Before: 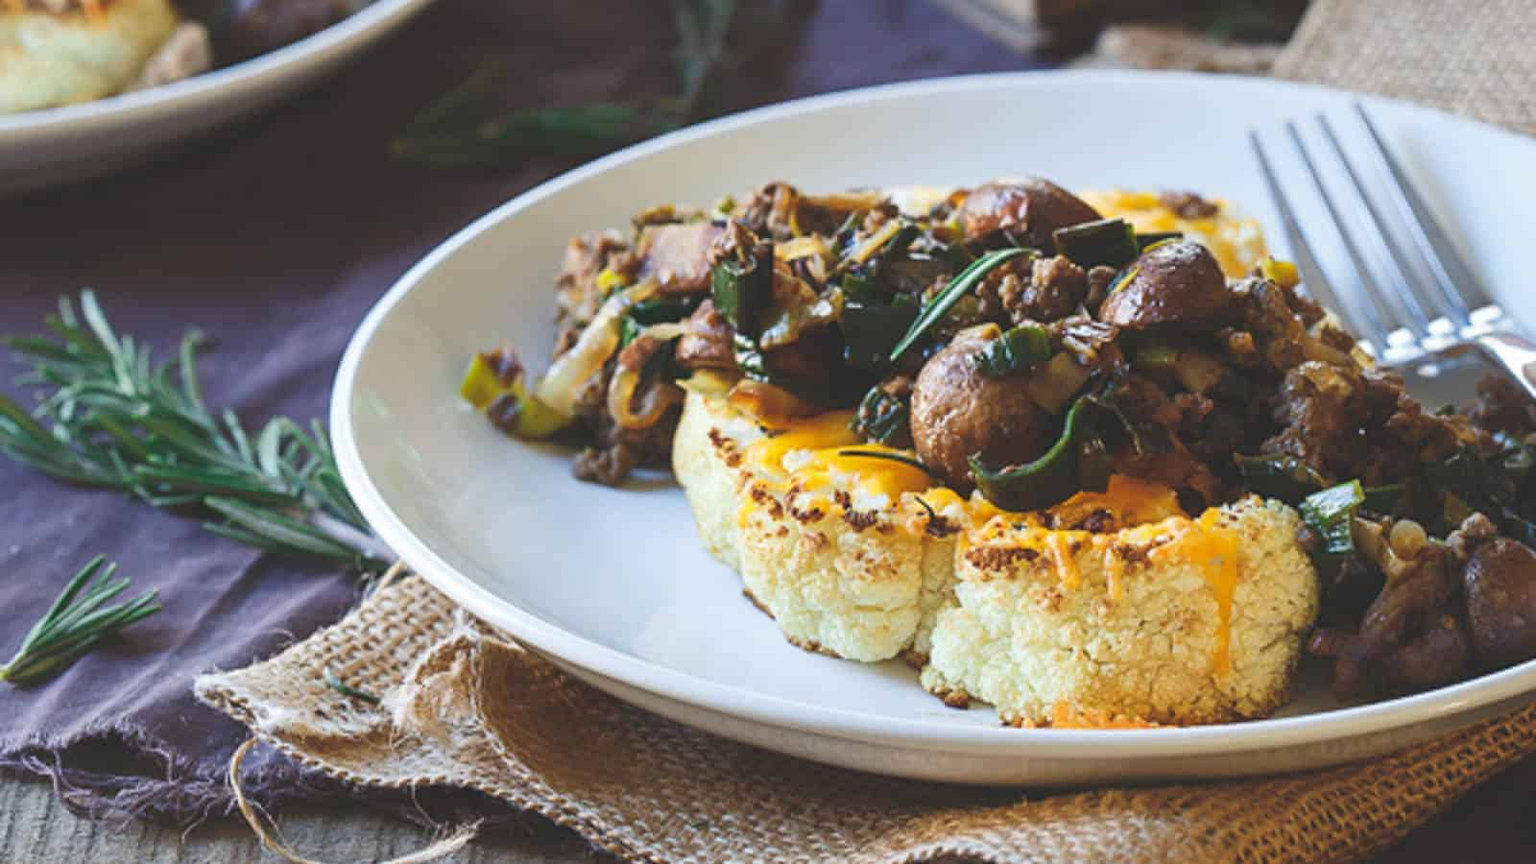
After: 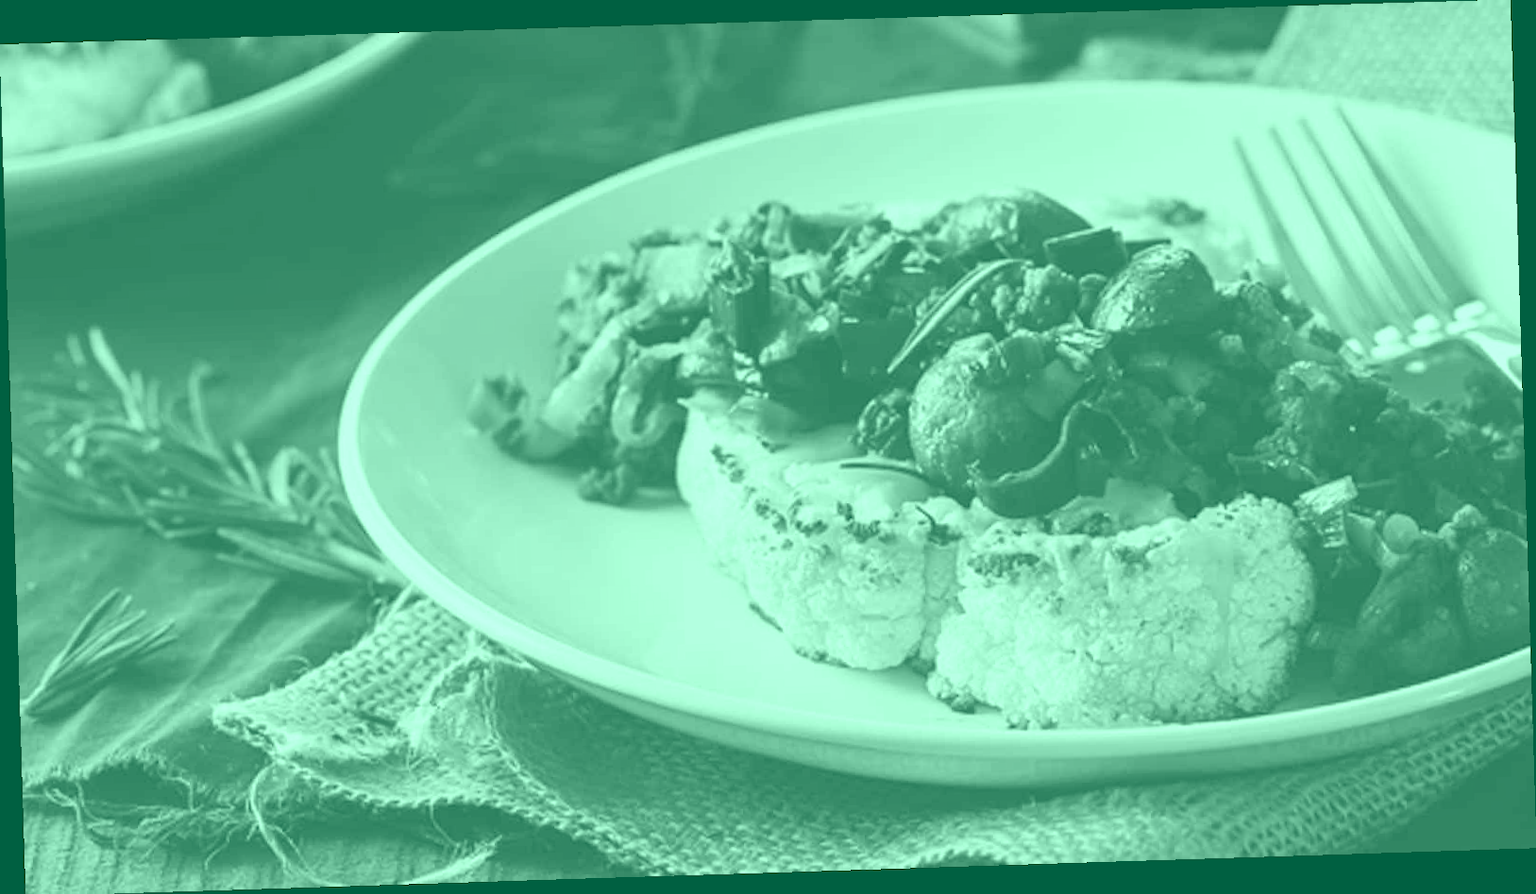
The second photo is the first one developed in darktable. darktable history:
white balance: red 0.984, blue 1.059
rotate and perspective: rotation -1.77°, lens shift (horizontal) 0.004, automatic cropping off
exposure: exposure 1.15 EV, compensate highlight preservation false
colorize: hue 147.6°, saturation 65%, lightness 21.64%
